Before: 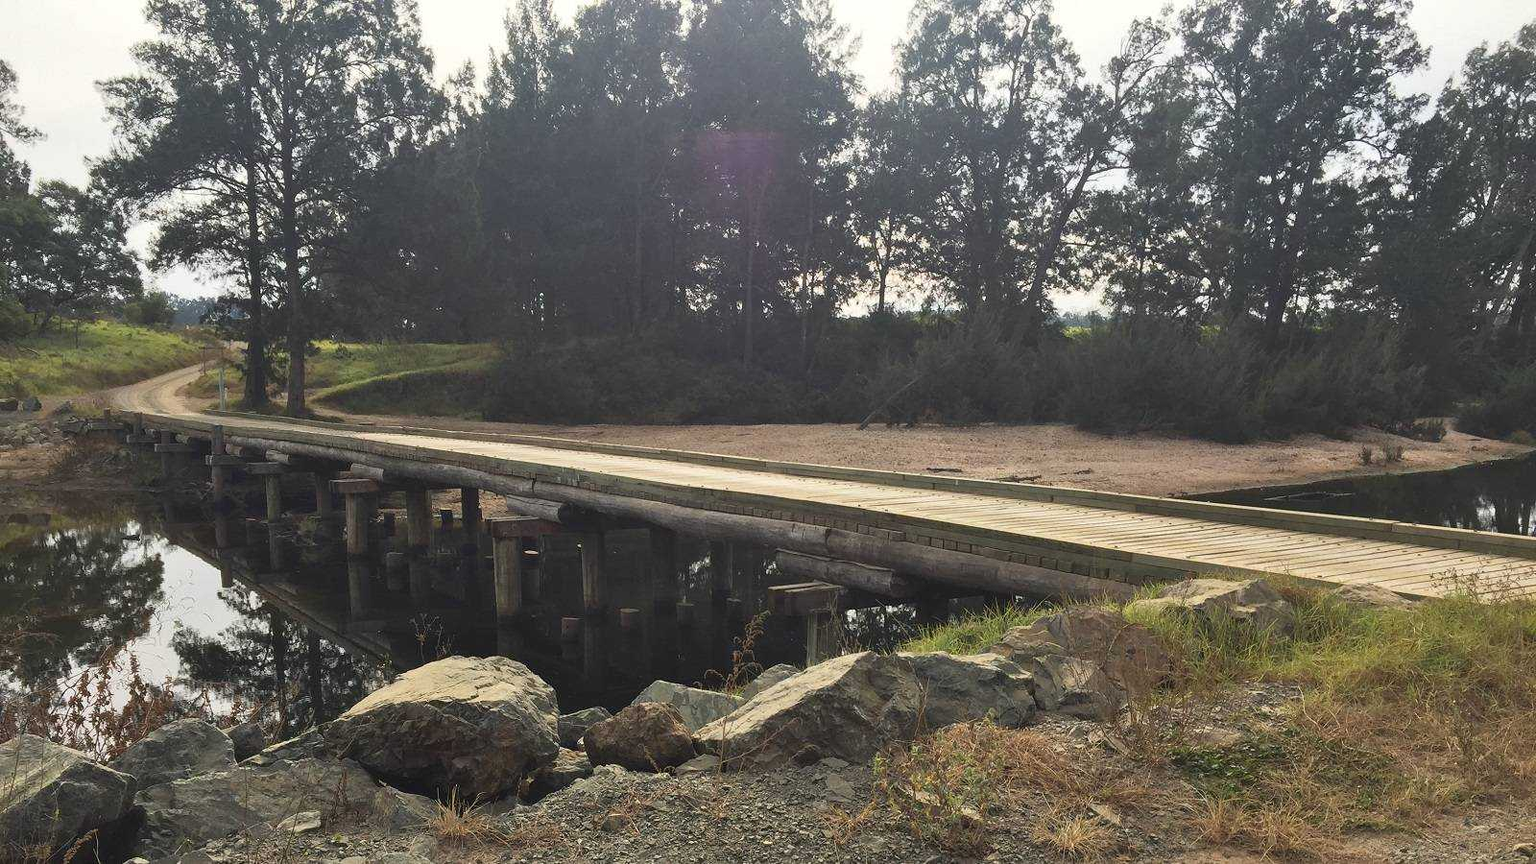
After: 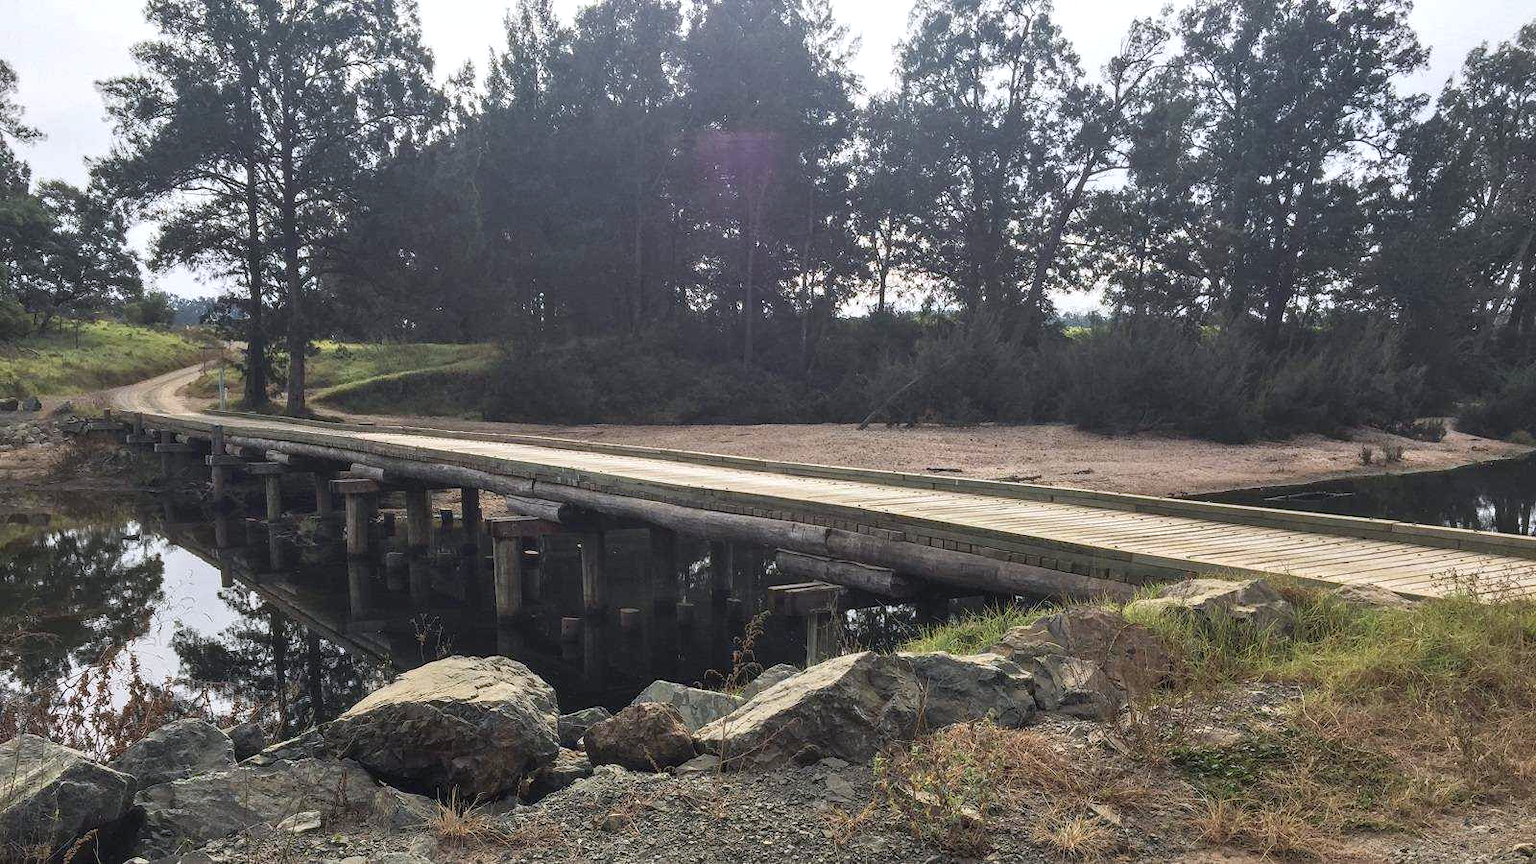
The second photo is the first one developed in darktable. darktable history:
color balance: output saturation 98.5%
color calibration: illuminant as shot in camera, x 0.358, y 0.373, temperature 4628.91 K
local contrast: detail 130%
